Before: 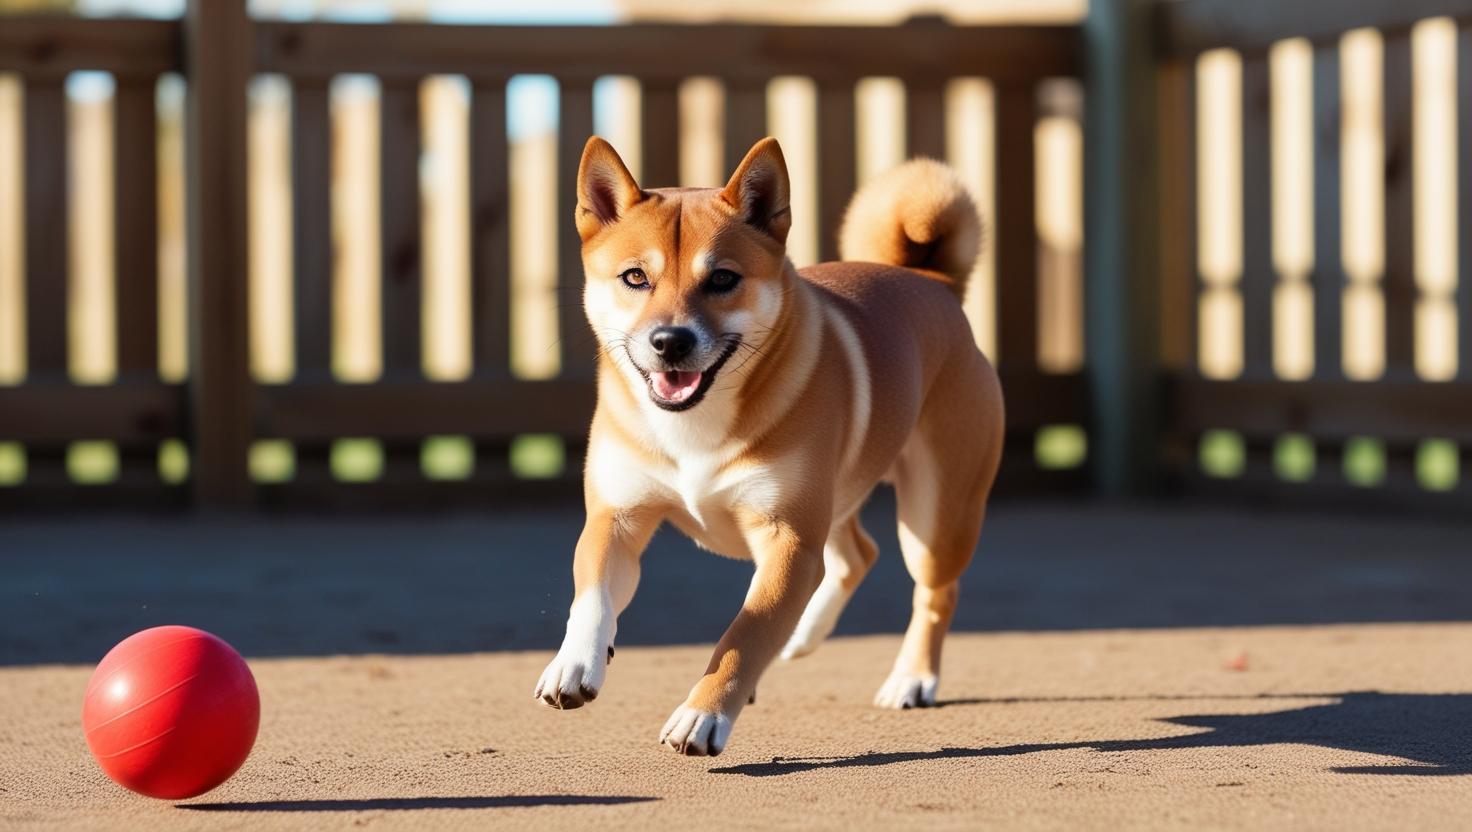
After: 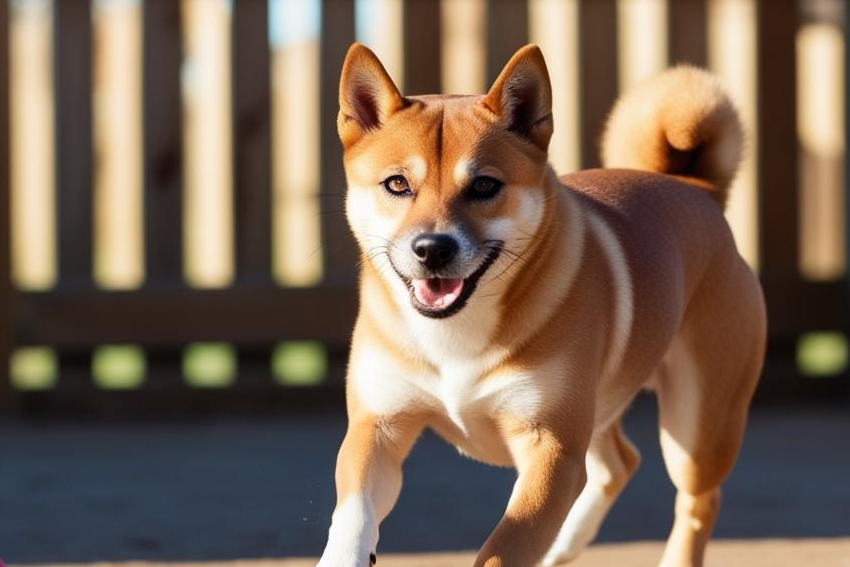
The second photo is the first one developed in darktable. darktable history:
crop: left 16.202%, top 11.208%, right 26.045%, bottom 20.557%
exposure: compensate highlight preservation false
